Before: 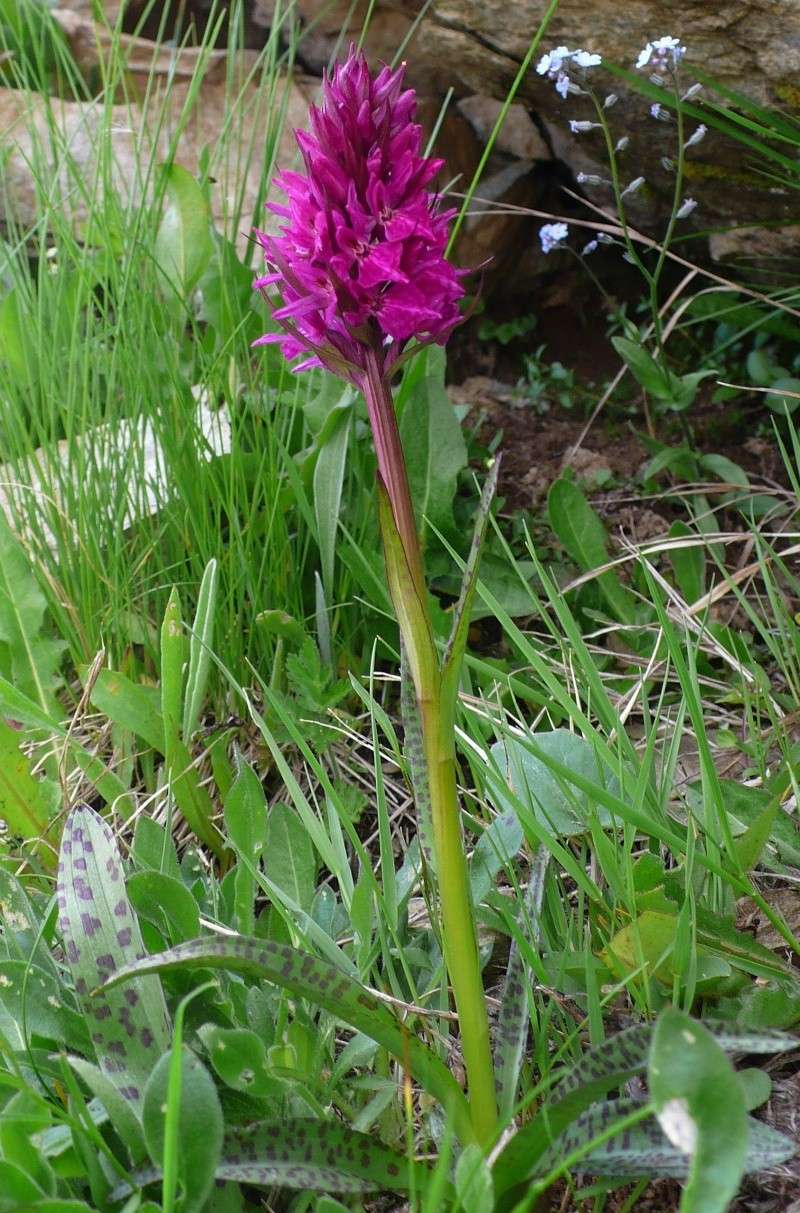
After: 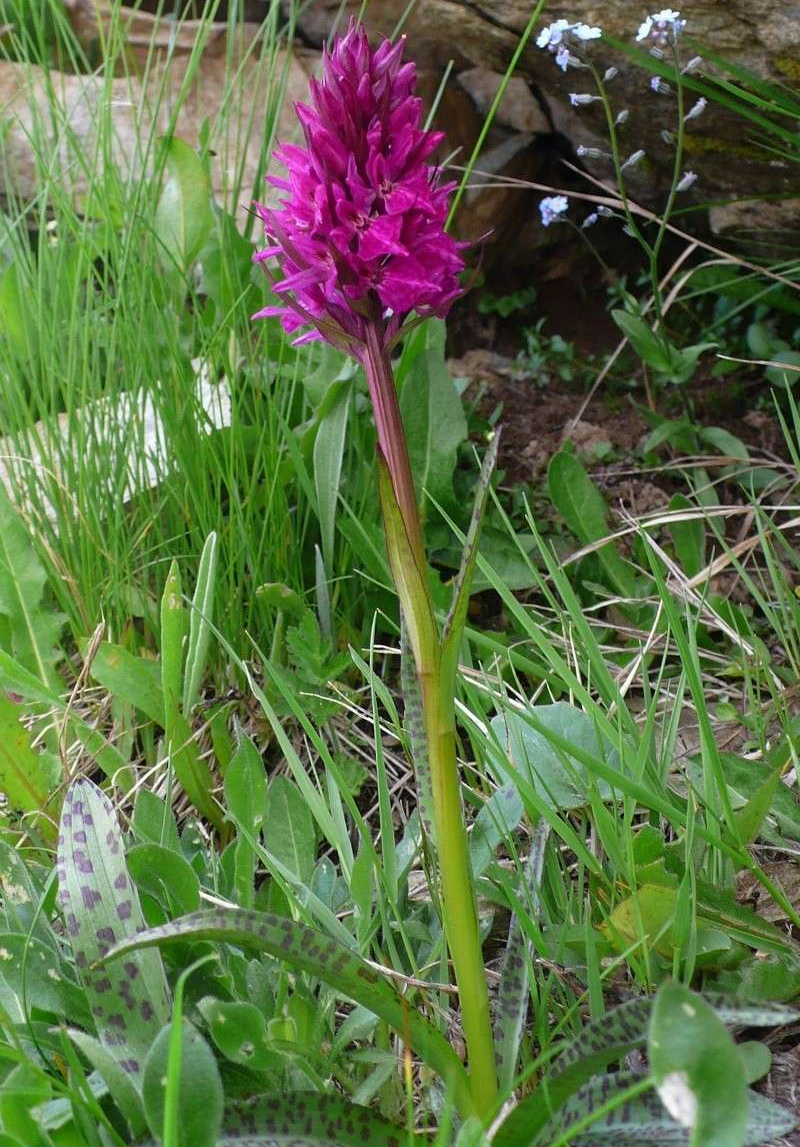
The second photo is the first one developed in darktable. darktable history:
crop and rotate: top 2.296%, bottom 3.119%
